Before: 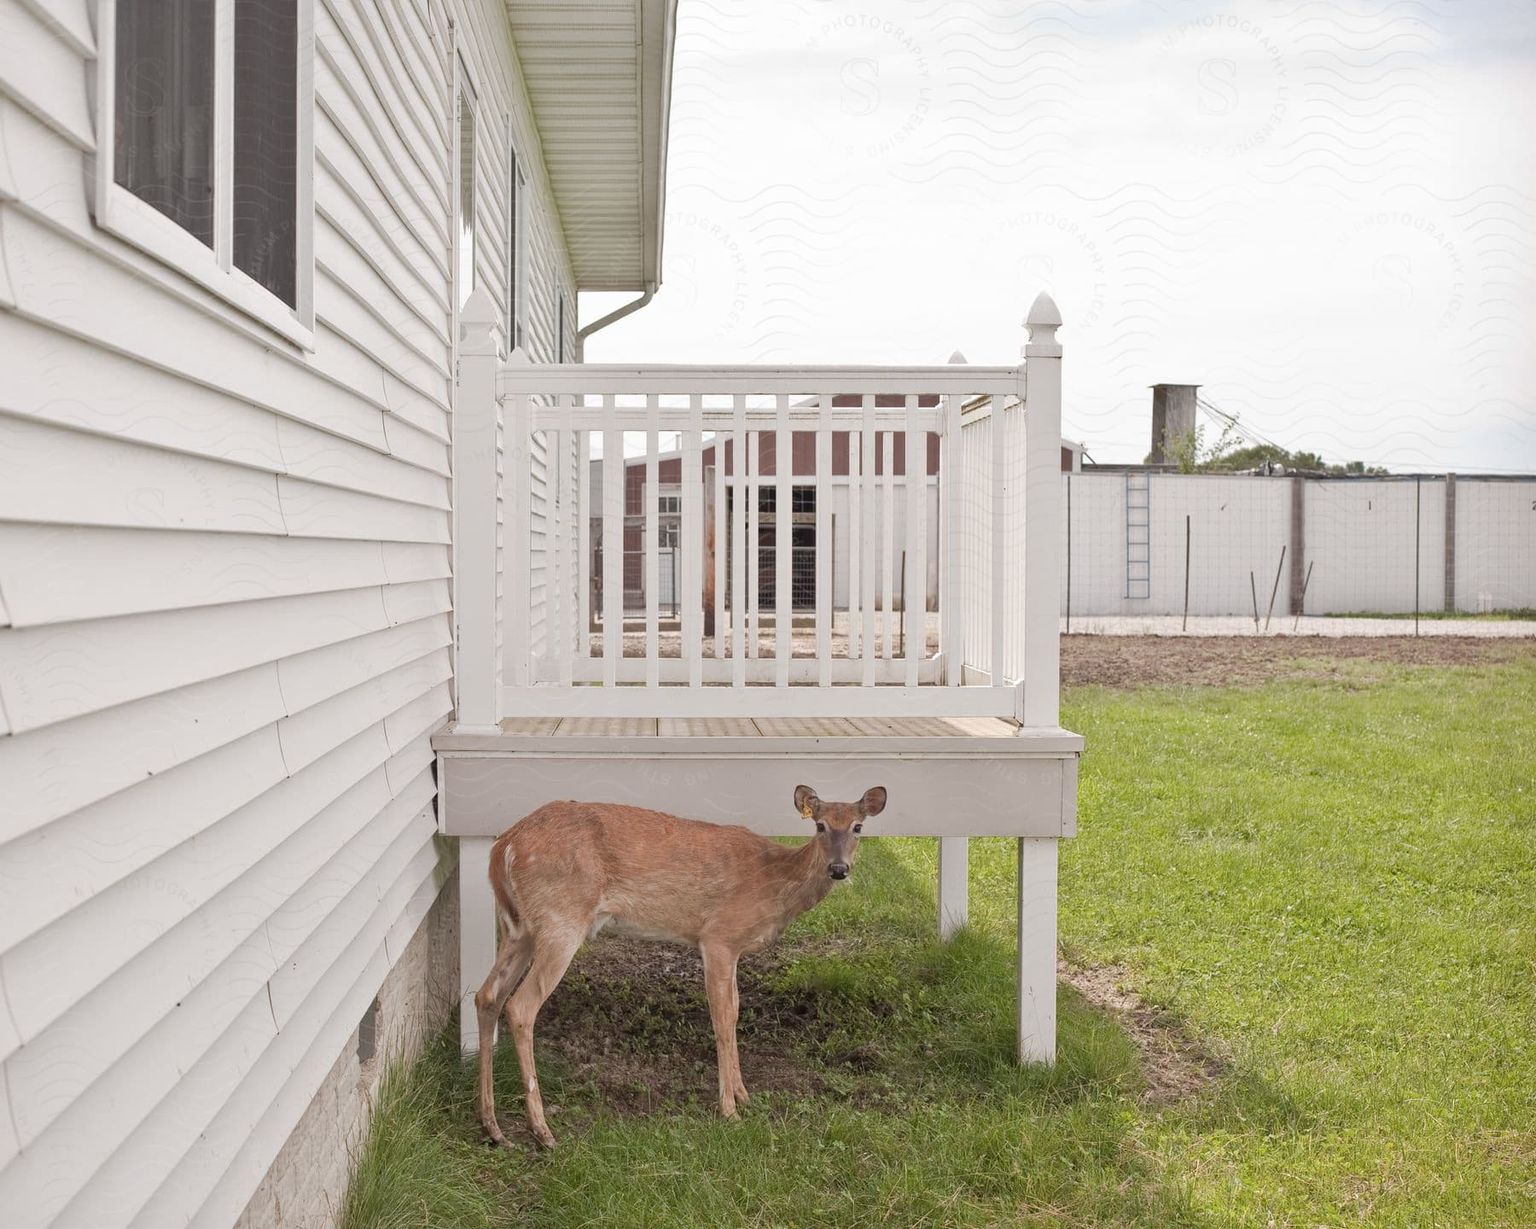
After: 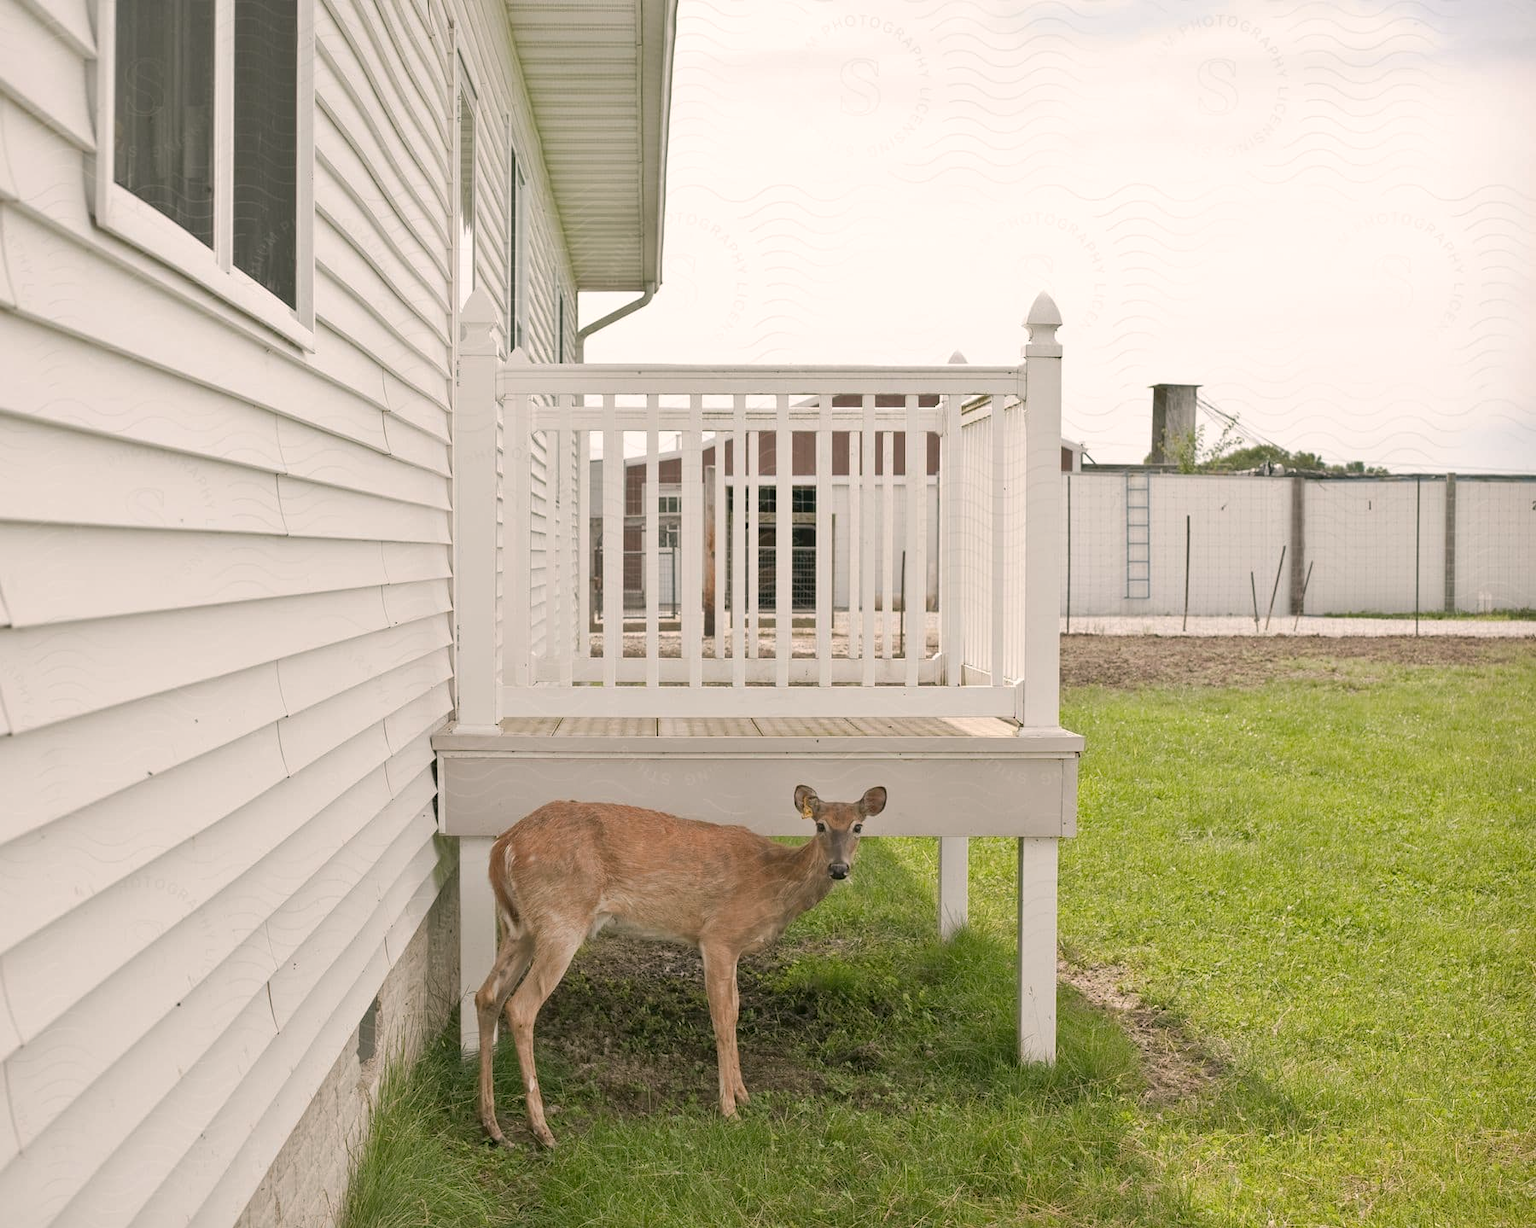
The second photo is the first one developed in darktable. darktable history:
exposure: compensate highlight preservation false
color correction: highlights a* 4.02, highlights b* 4.98, shadows a* -7.55, shadows b* 4.98
